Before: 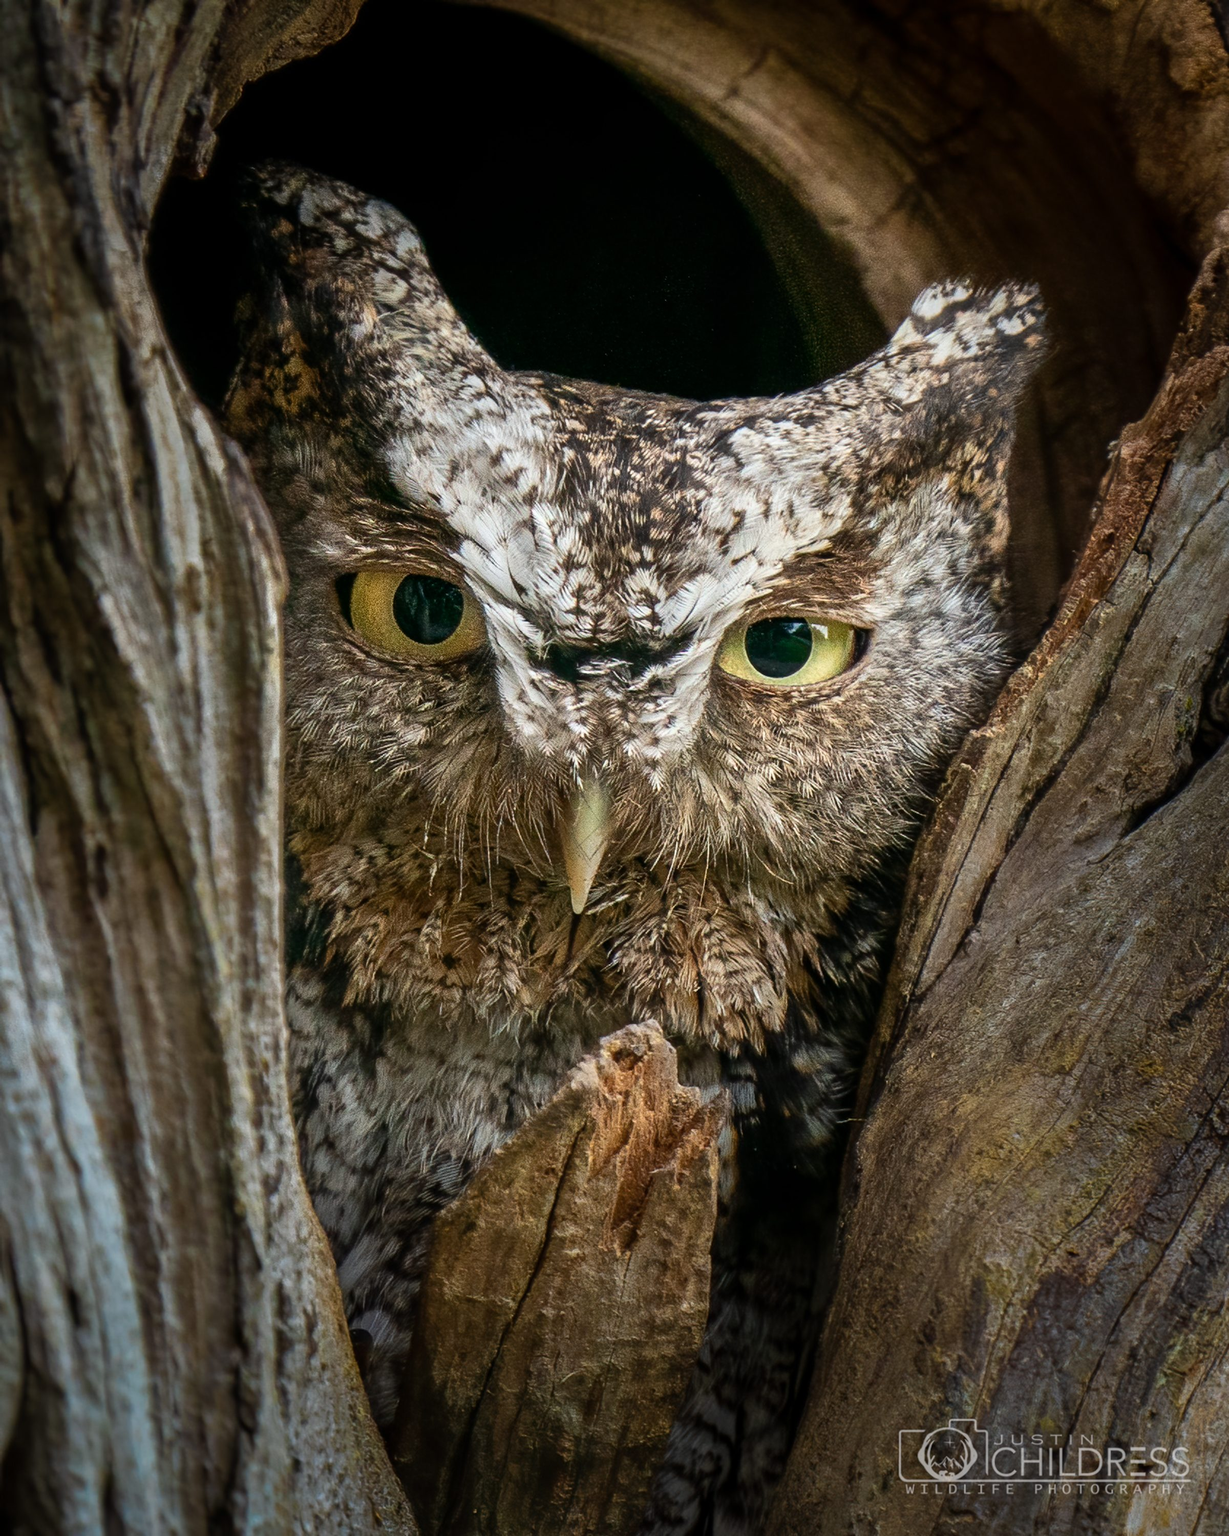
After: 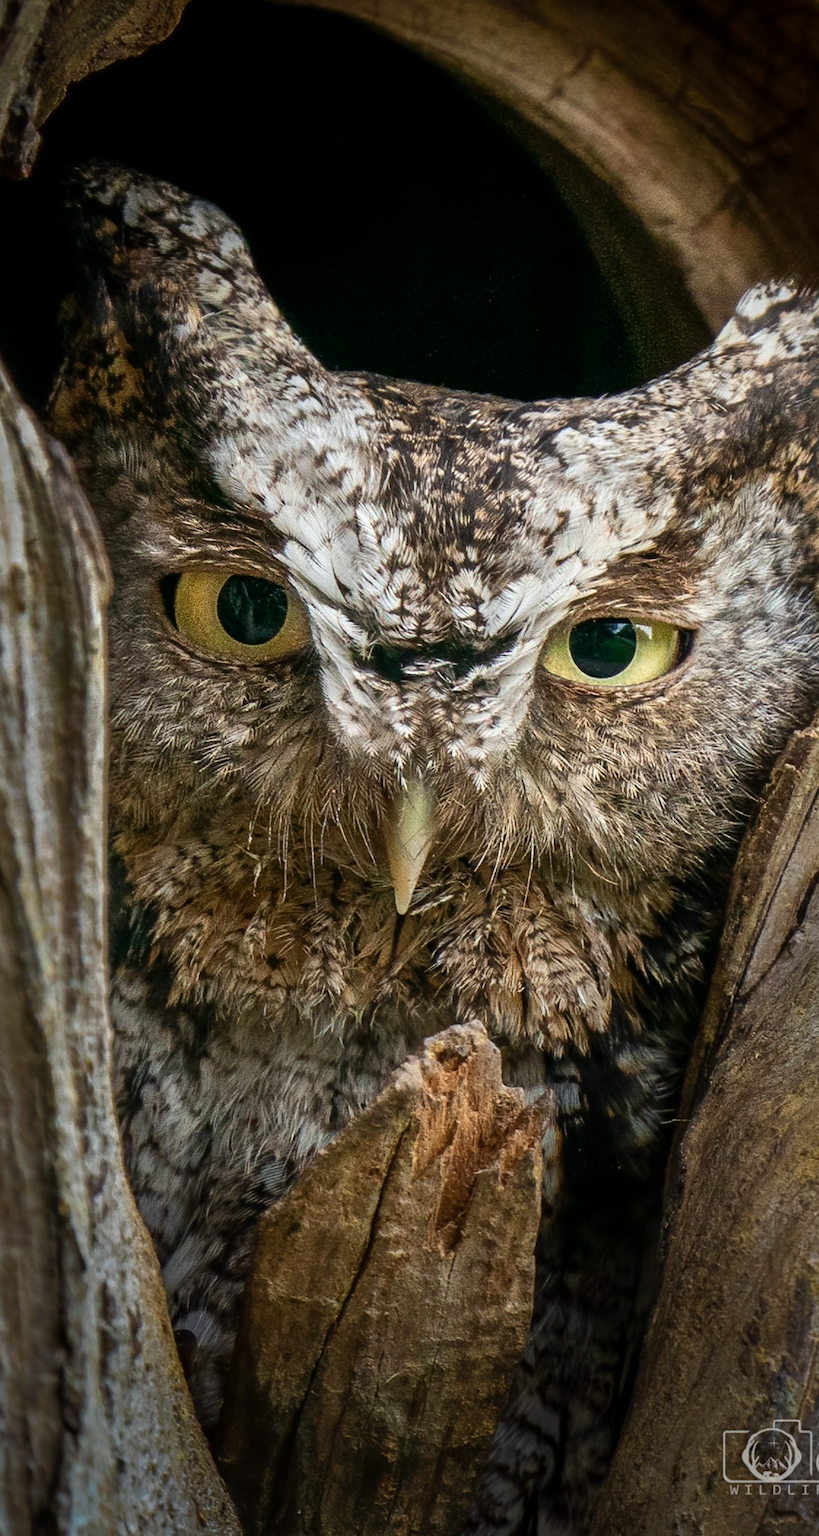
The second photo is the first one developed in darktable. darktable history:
crop and rotate: left 14.357%, right 18.937%
